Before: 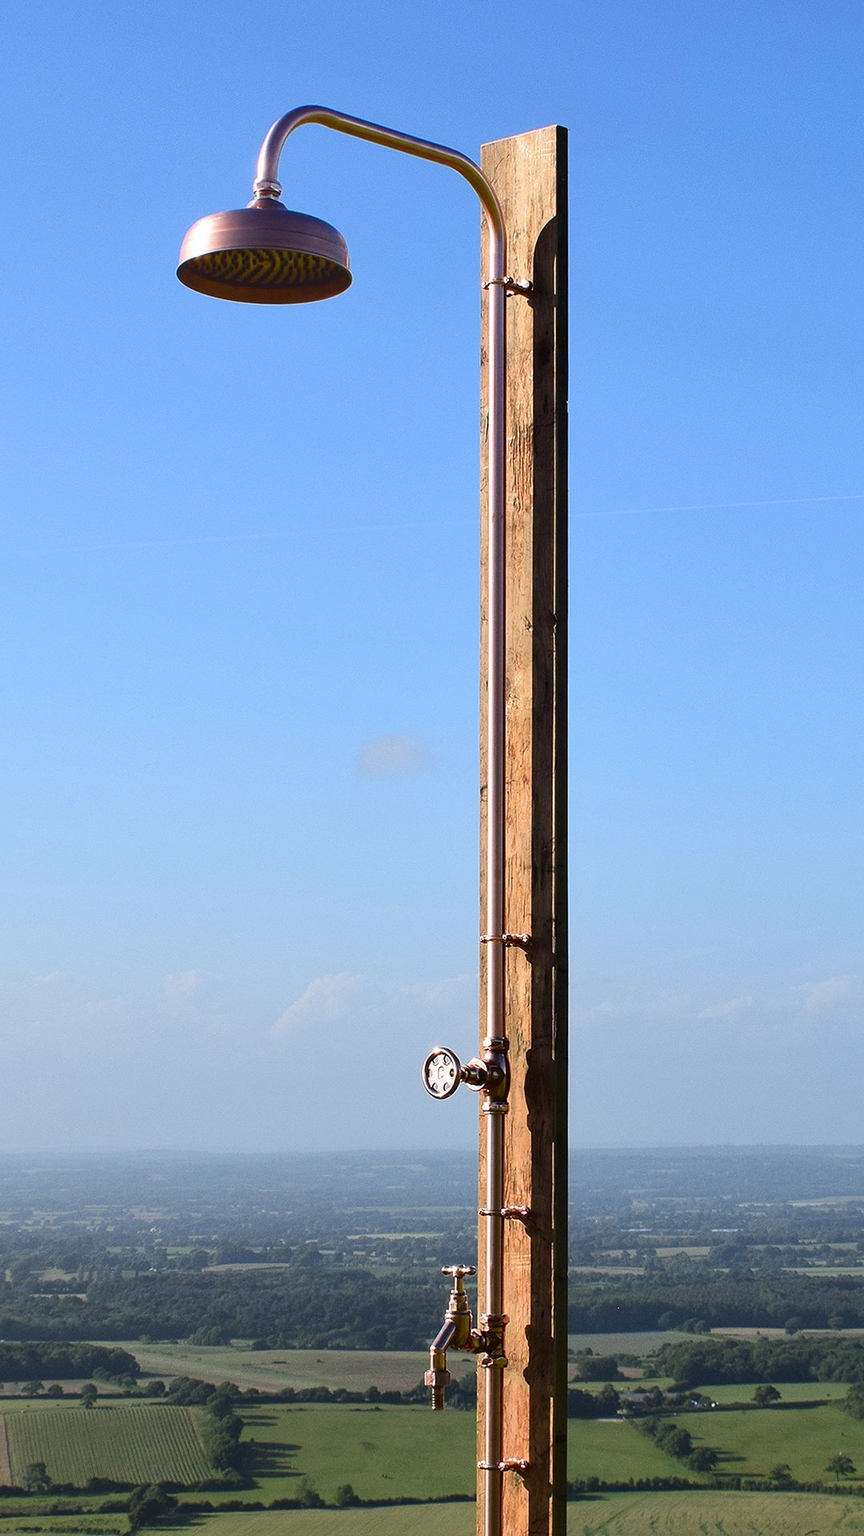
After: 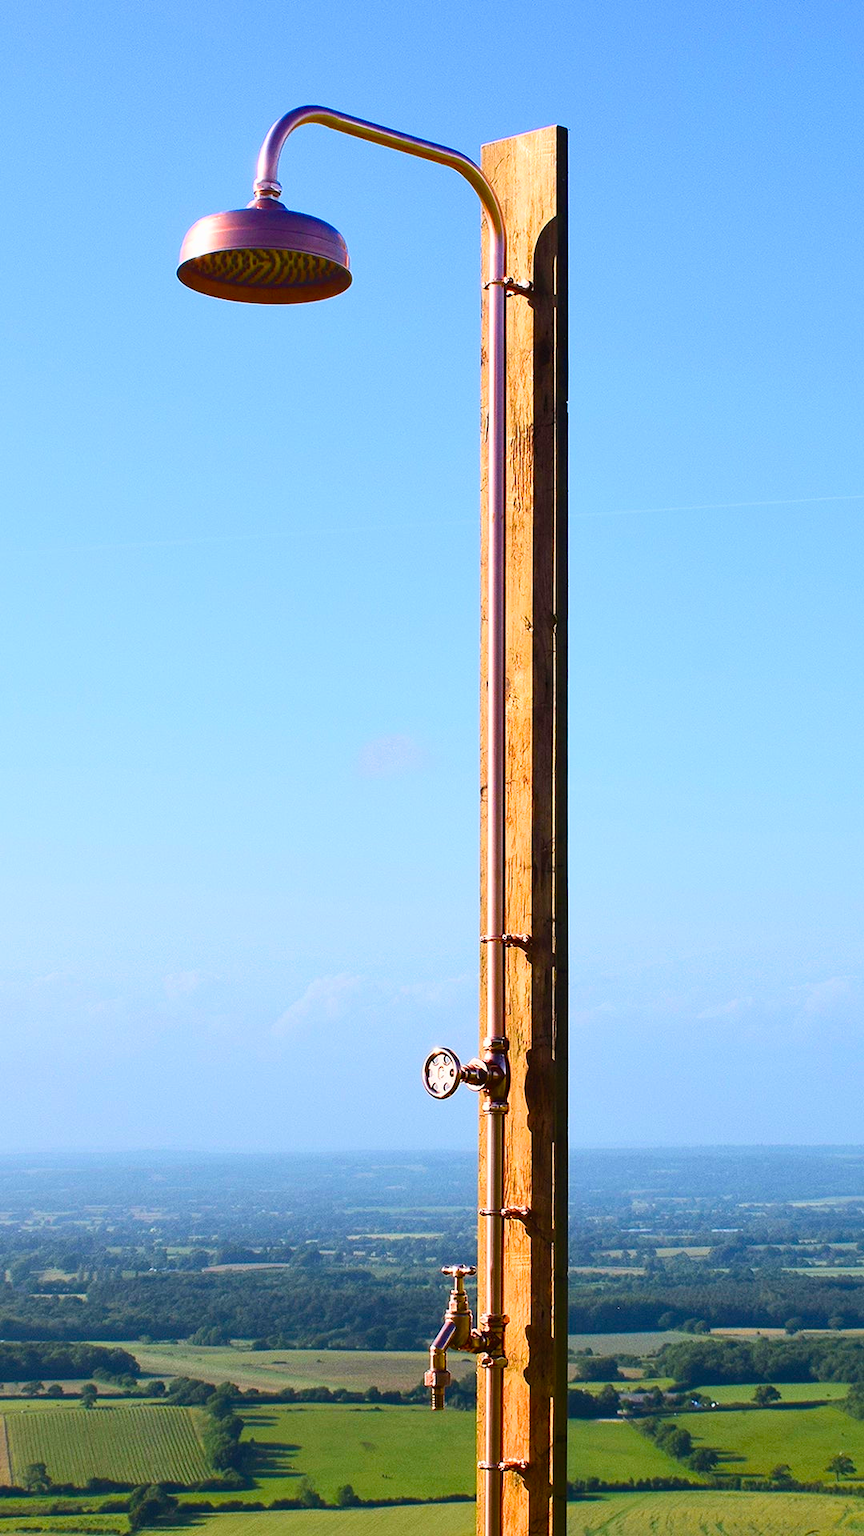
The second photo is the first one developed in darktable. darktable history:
velvia: strength 51.55%, mid-tones bias 0.516
exposure: exposure -0.053 EV, compensate exposure bias true, compensate highlight preservation false
contrast brightness saturation: contrast 0.196, brightness 0.159, saturation 0.221
